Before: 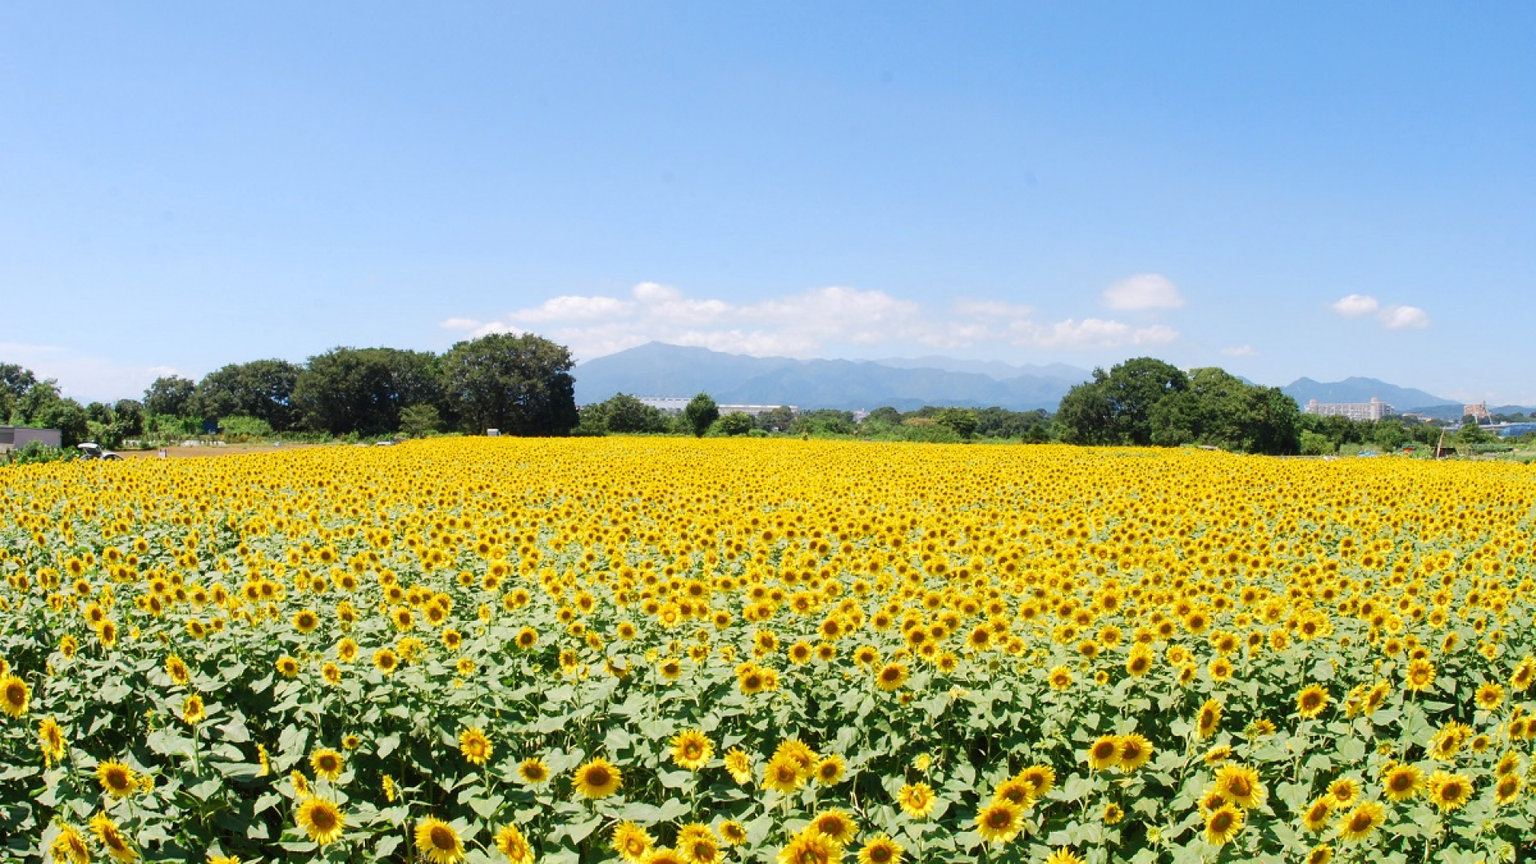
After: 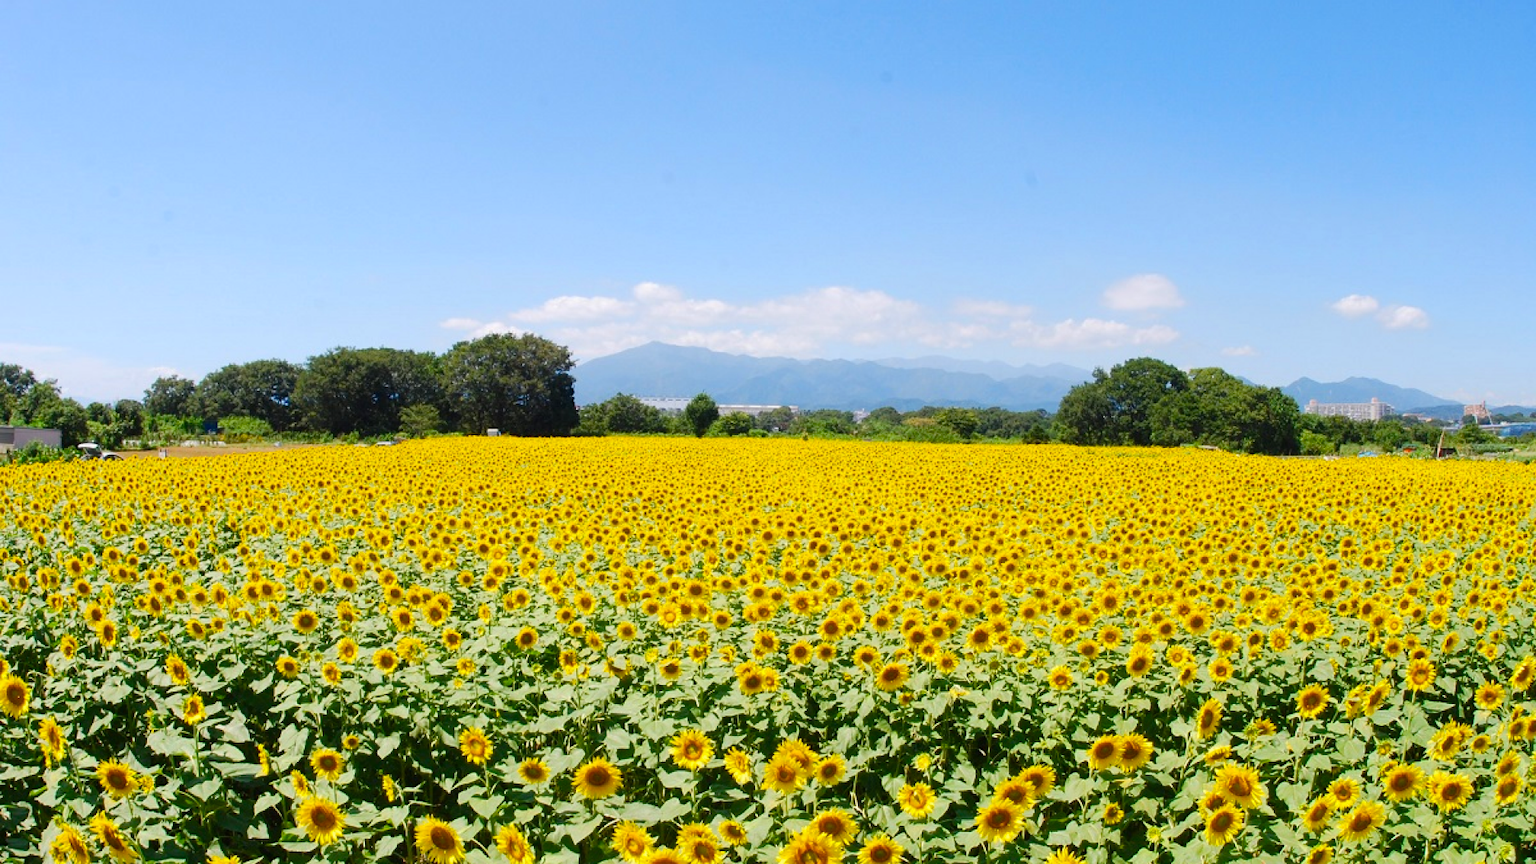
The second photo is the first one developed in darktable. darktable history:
color balance rgb "[intense colors]": linear chroma grading › shadows -8%, linear chroma grading › global chroma 10%, perceptual saturation grading › global saturation 2%, perceptual saturation grading › highlights -2%, perceptual saturation grading › mid-tones 4%, perceptual saturation grading › shadows 8%, perceptual brilliance grading › global brilliance 2%, perceptual brilliance grading › highlights -4%, global vibrance 16%, saturation formula JzAzBz (2021)
